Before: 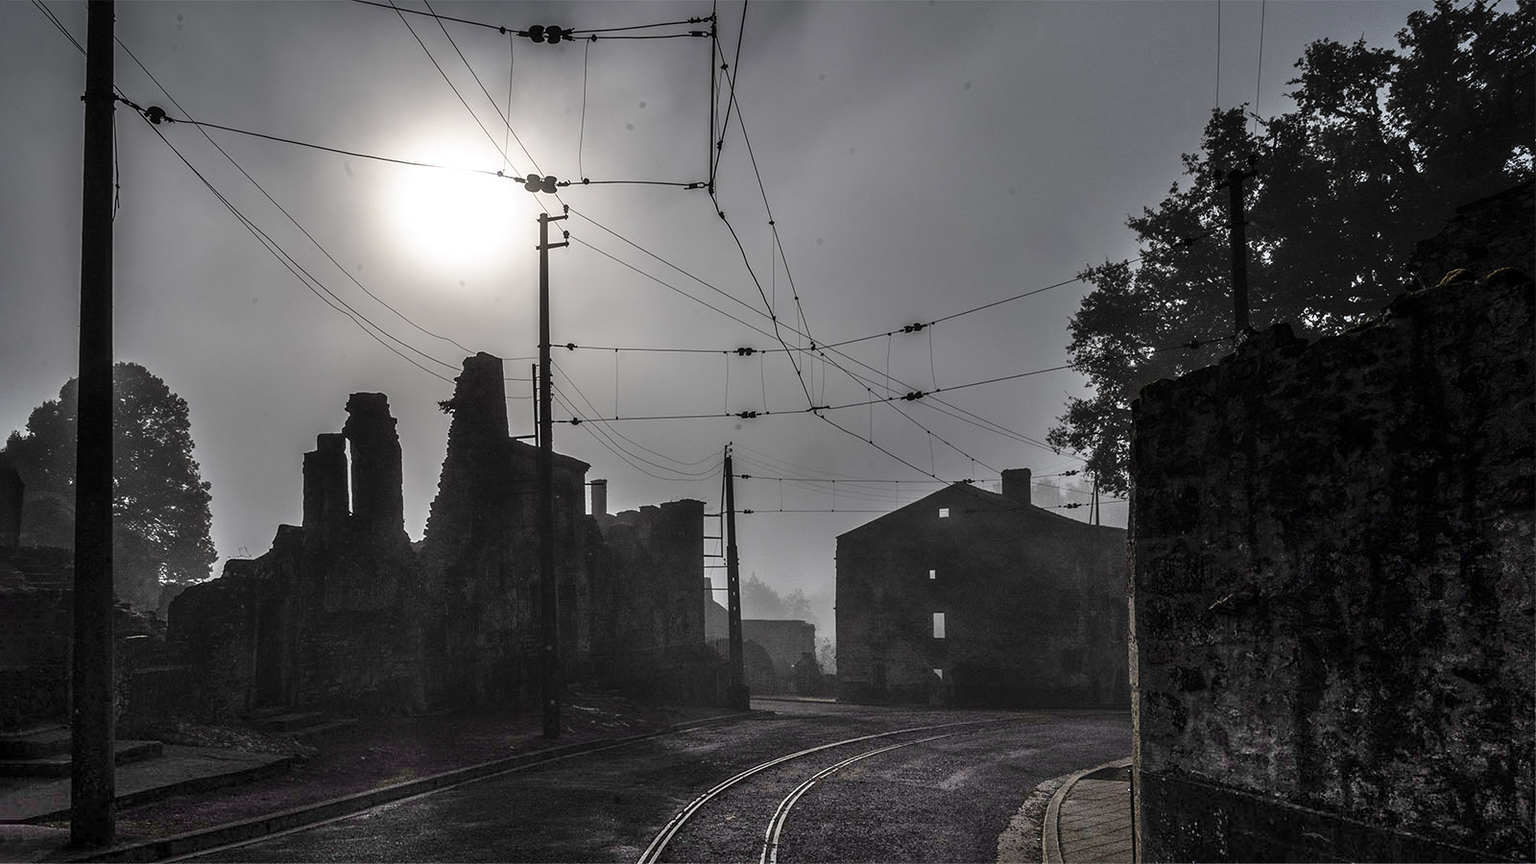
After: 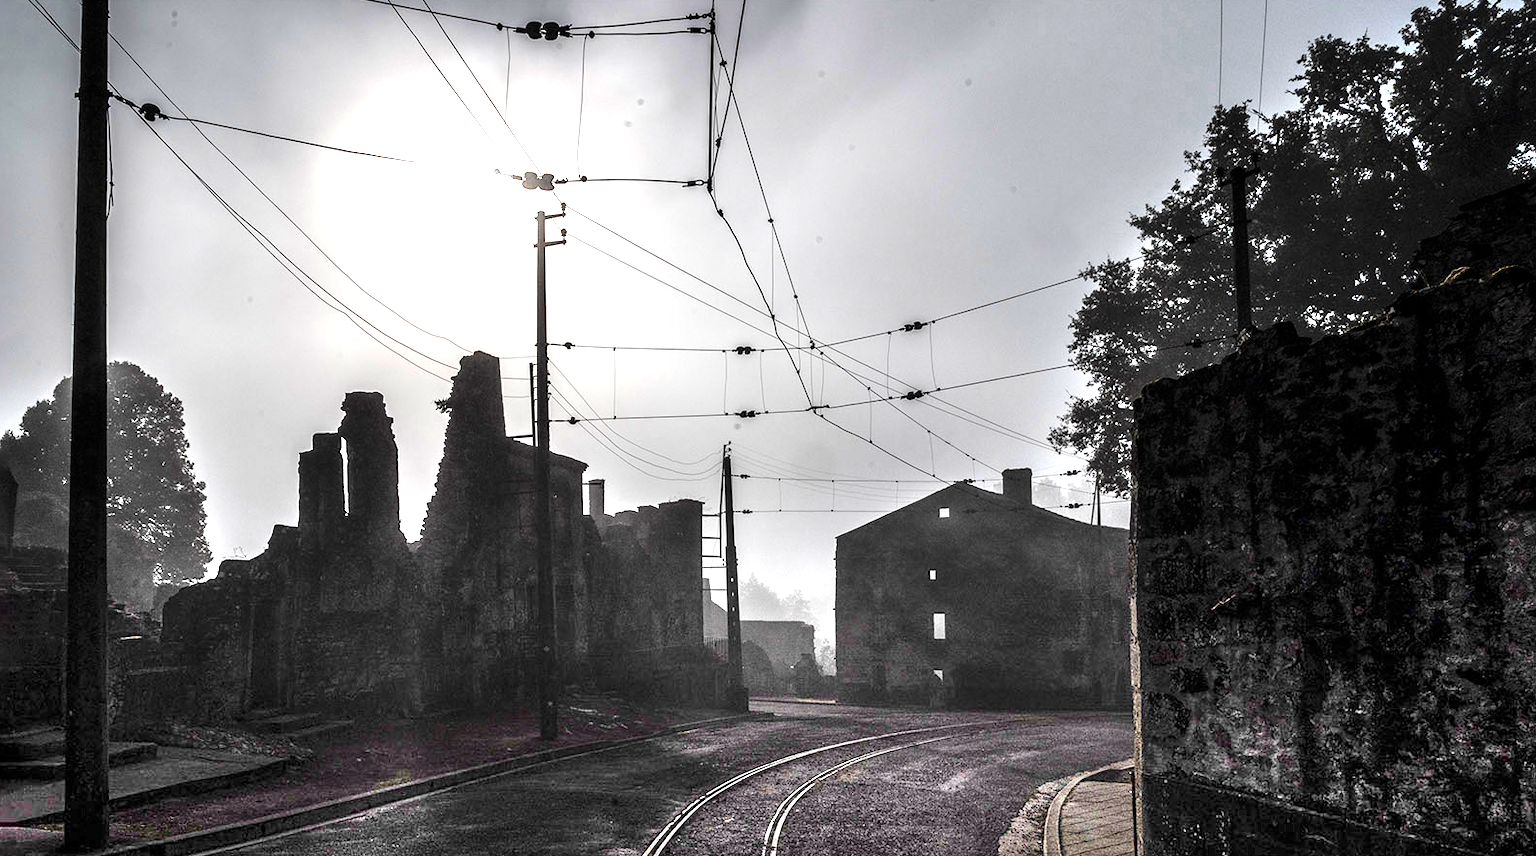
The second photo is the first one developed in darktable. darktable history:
exposure: exposure 1.523 EV, compensate exposure bias true, compensate highlight preservation false
crop: left 0.475%, top 0.537%, right 0.238%, bottom 0.962%
contrast brightness saturation: contrast 0.101, brightness 0.017, saturation 0.015
